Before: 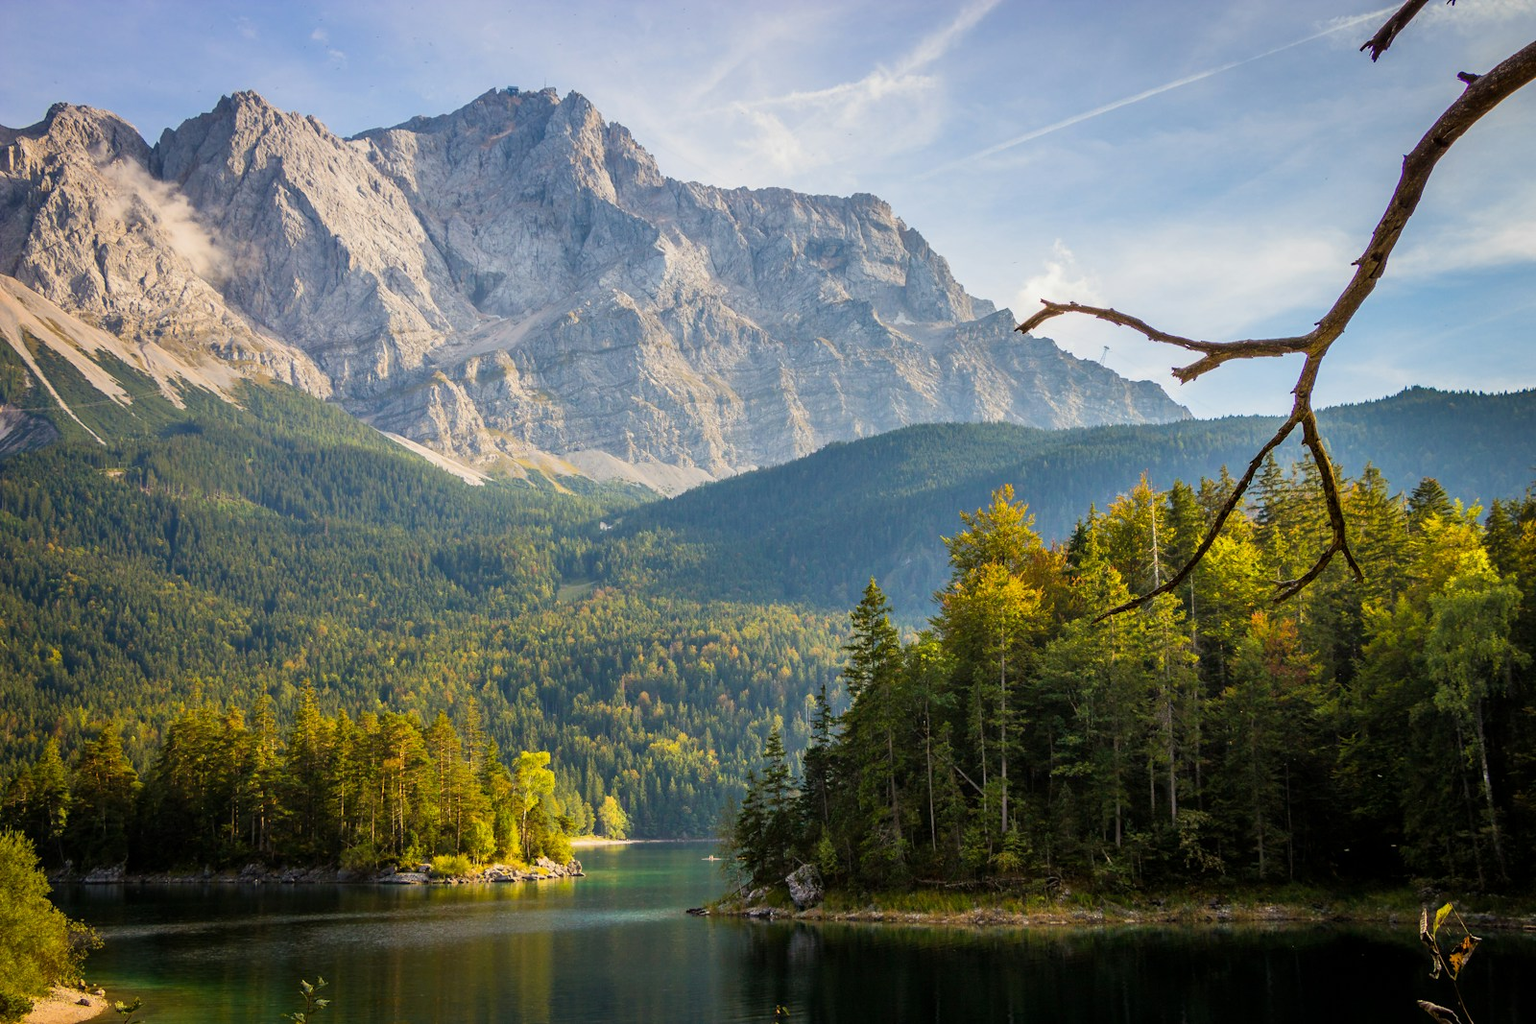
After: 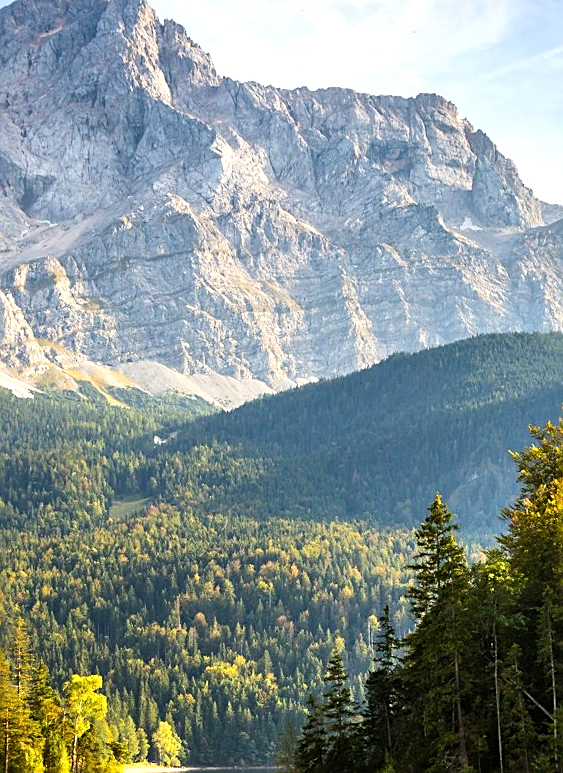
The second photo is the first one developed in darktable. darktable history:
crop and rotate: left 29.476%, top 10.214%, right 35.32%, bottom 17.333%
tone equalizer: -8 EV -0.75 EV, -7 EV -0.7 EV, -6 EV -0.6 EV, -5 EV -0.4 EV, -3 EV 0.4 EV, -2 EV 0.6 EV, -1 EV 0.7 EV, +0 EV 0.75 EV, edges refinement/feathering 500, mask exposure compensation -1.57 EV, preserve details no
sharpen: amount 0.478
